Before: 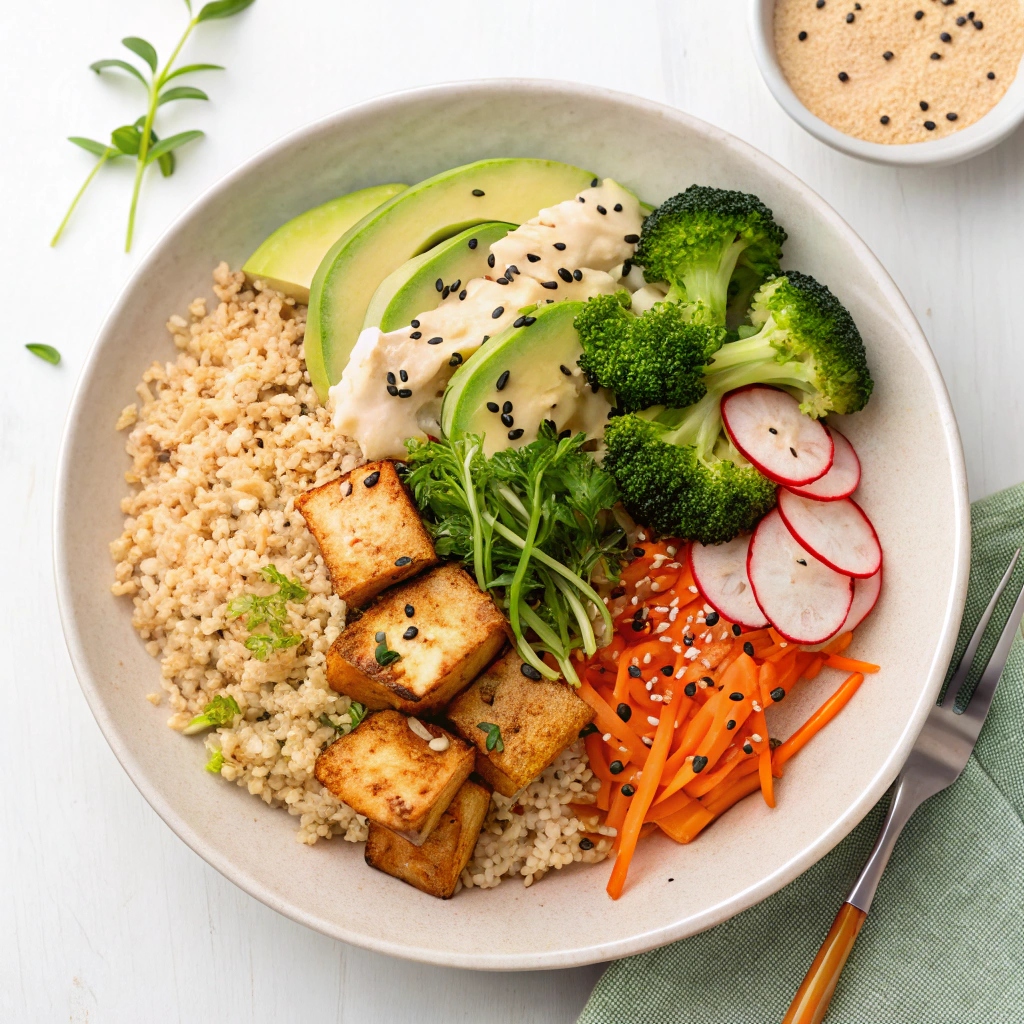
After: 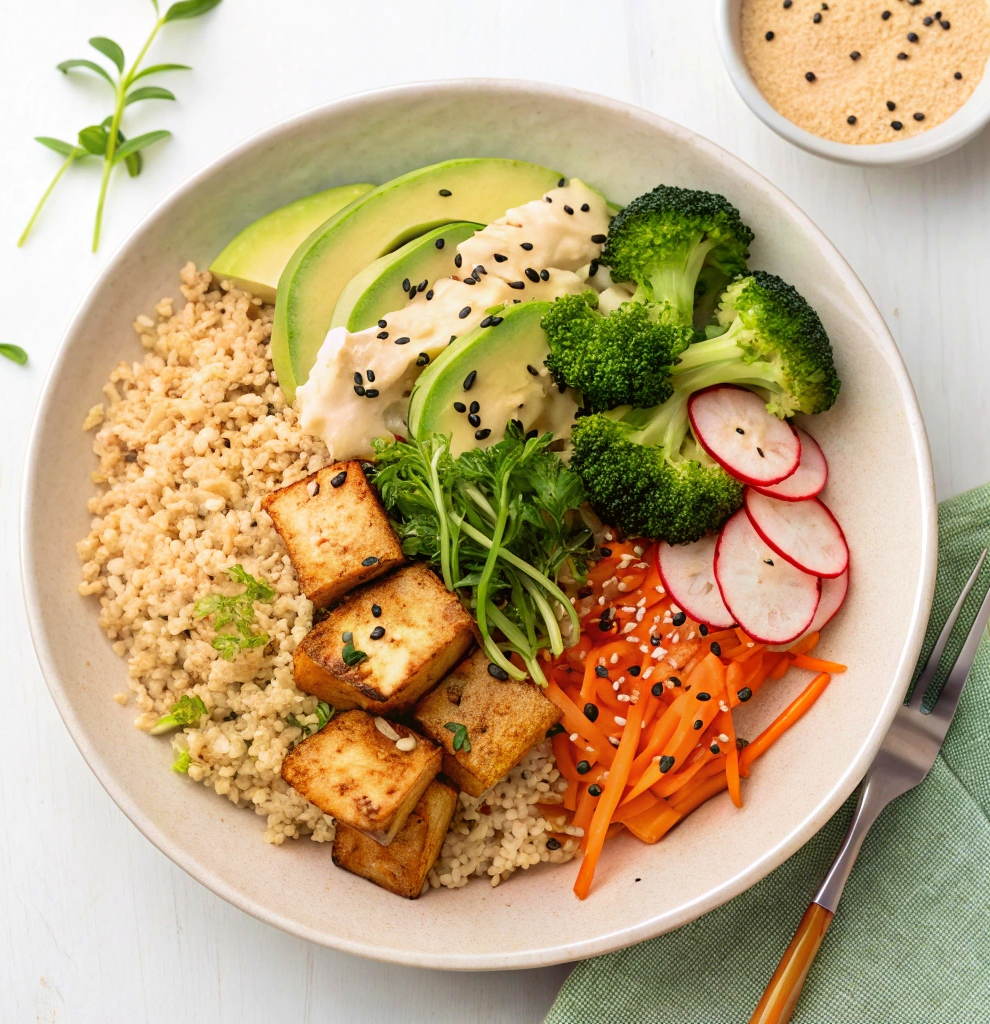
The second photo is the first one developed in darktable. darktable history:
crop and rotate: left 3.304%
exposure: compensate exposure bias true, compensate highlight preservation false
velvia: strength 29.95%
